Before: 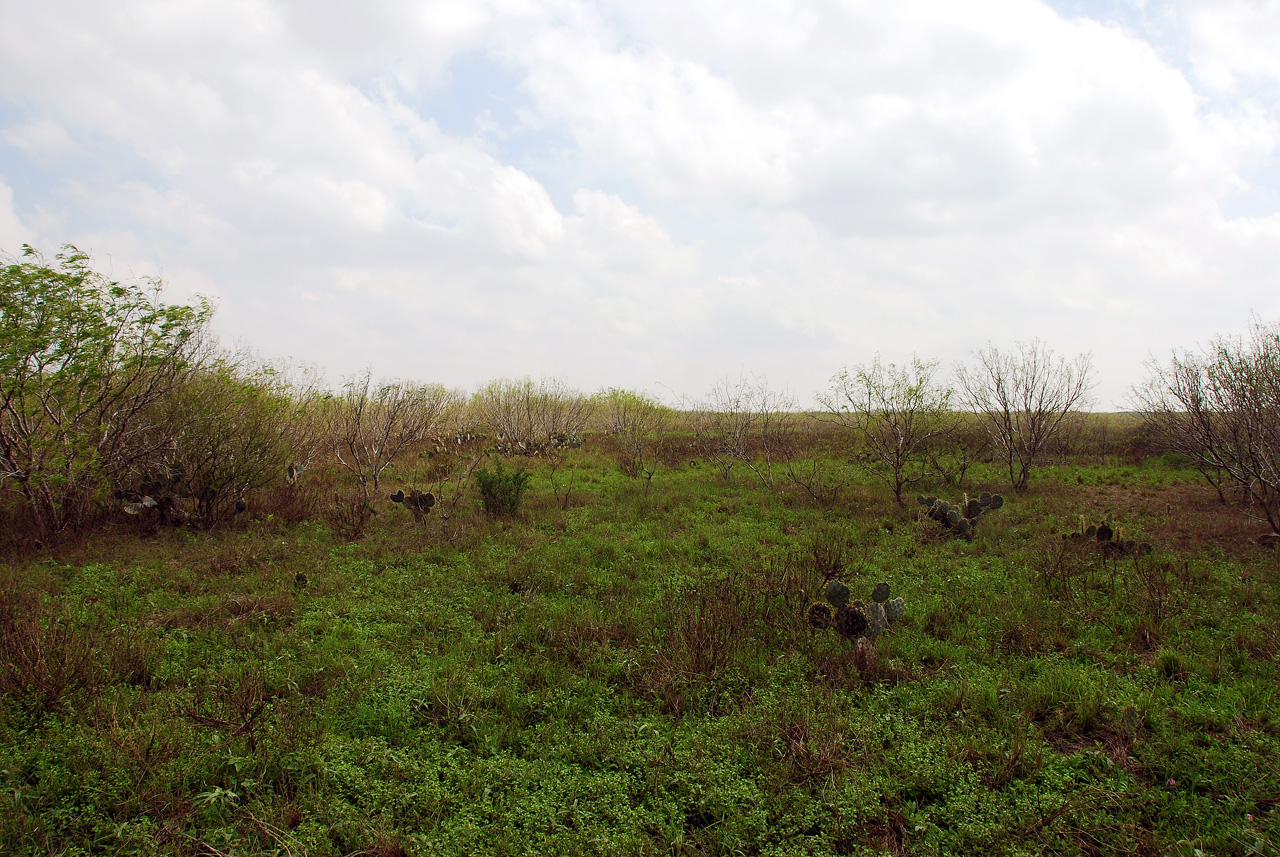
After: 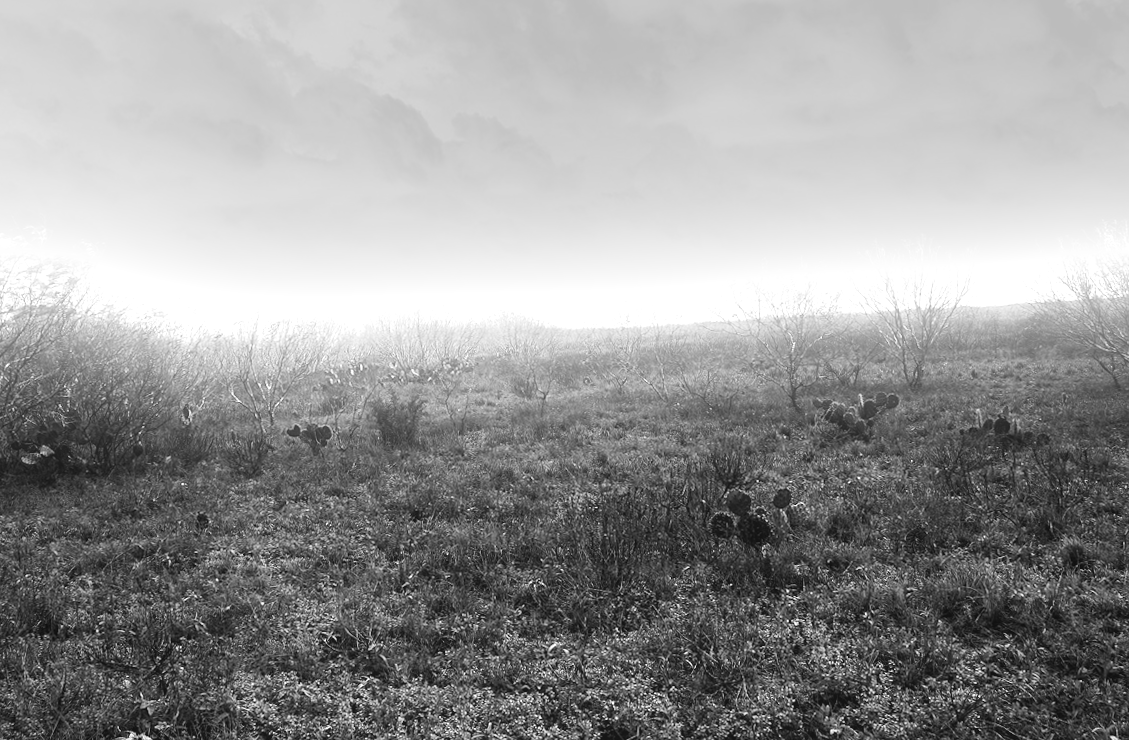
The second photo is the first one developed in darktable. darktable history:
tone equalizer: -8 EV -0.75 EV, -7 EV -0.7 EV, -6 EV -0.6 EV, -5 EV -0.4 EV, -3 EV 0.4 EV, -2 EV 0.6 EV, -1 EV 0.7 EV, +0 EV 0.75 EV, edges refinement/feathering 500, mask exposure compensation -1.57 EV, preserve details no
bloom: threshold 82.5%, strength 16.25%
rotate and perspective: rotation -1.42°, crop left 0.016, crop right 0.984, crop top 0.035, crop bottom 0.965
crop and rotate: angle 1.96°, left 5.673%, top 5.673%
monochrome: on, module defaults
exposure: black level correction -0.005, exposure 0.622 EV, compensate highlight preservation false
white balance: red 0.871, blue 1.249
